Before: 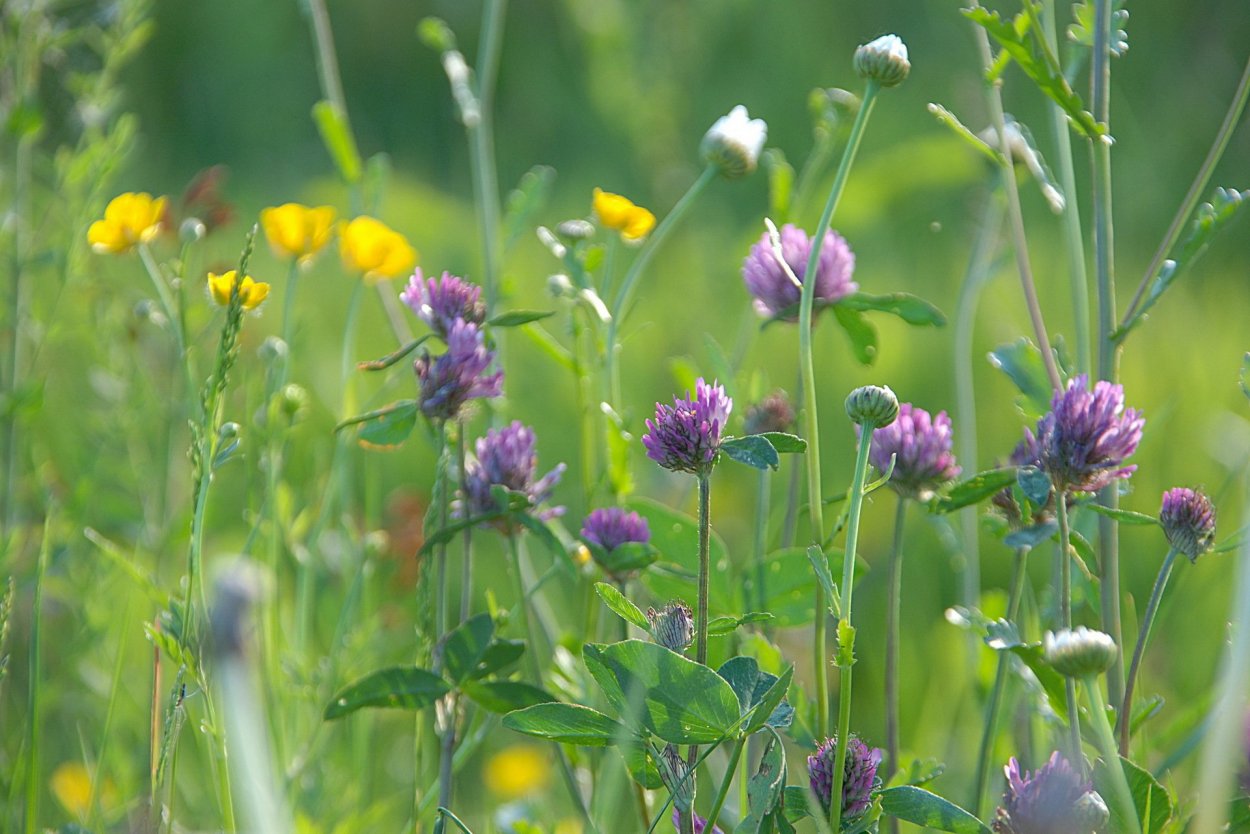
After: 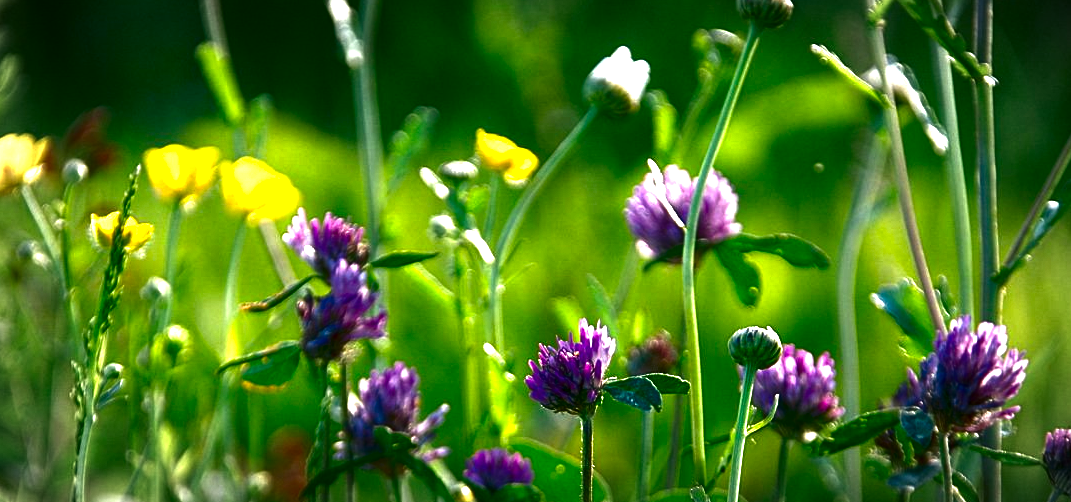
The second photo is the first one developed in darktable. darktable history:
color correction: highlights a* 5.57, highlights b* 5.24, saturation 0.658
contrast brightness saturation: brightness -0.997, saturation 0.991
crop and rotate: left 9.392%, top 7.084%, right 4.928%, bottom 32.715%
exposure: exposure 0.998 EV, compensate highlight preservation false
vignetting: fall-off radius 60.02%, automatic ratio true
